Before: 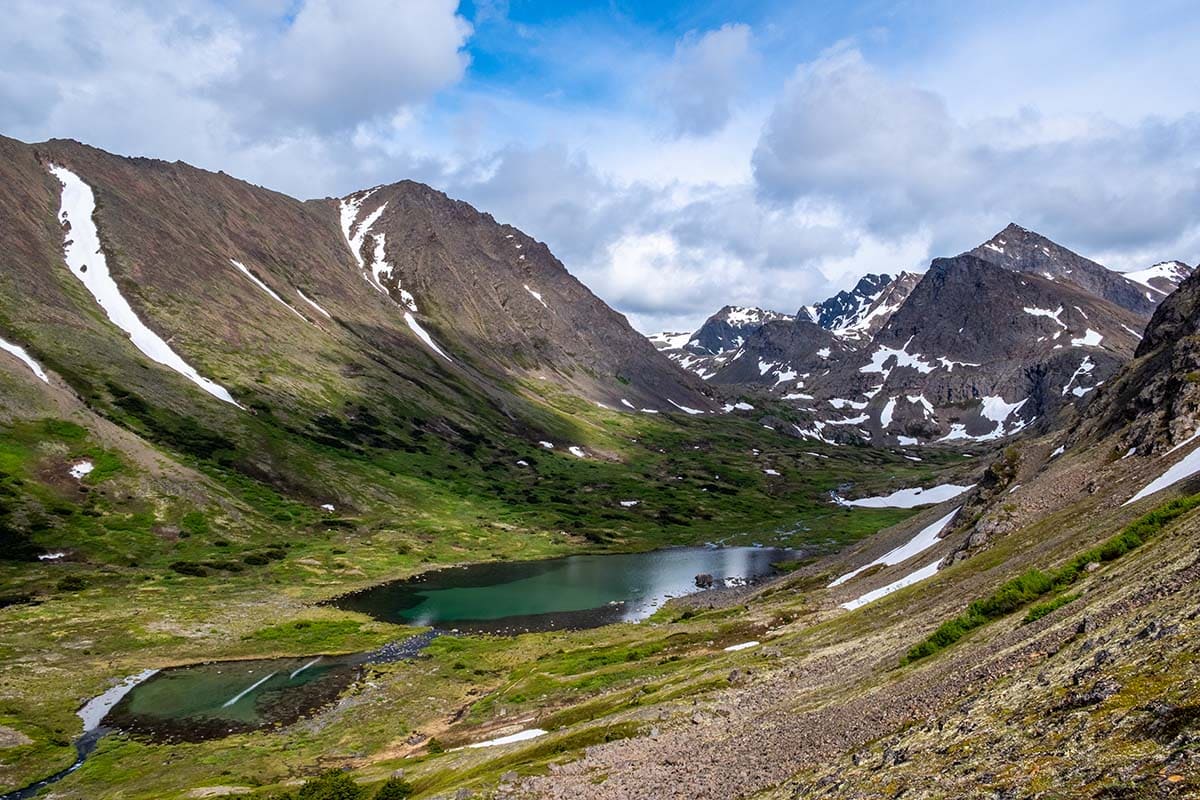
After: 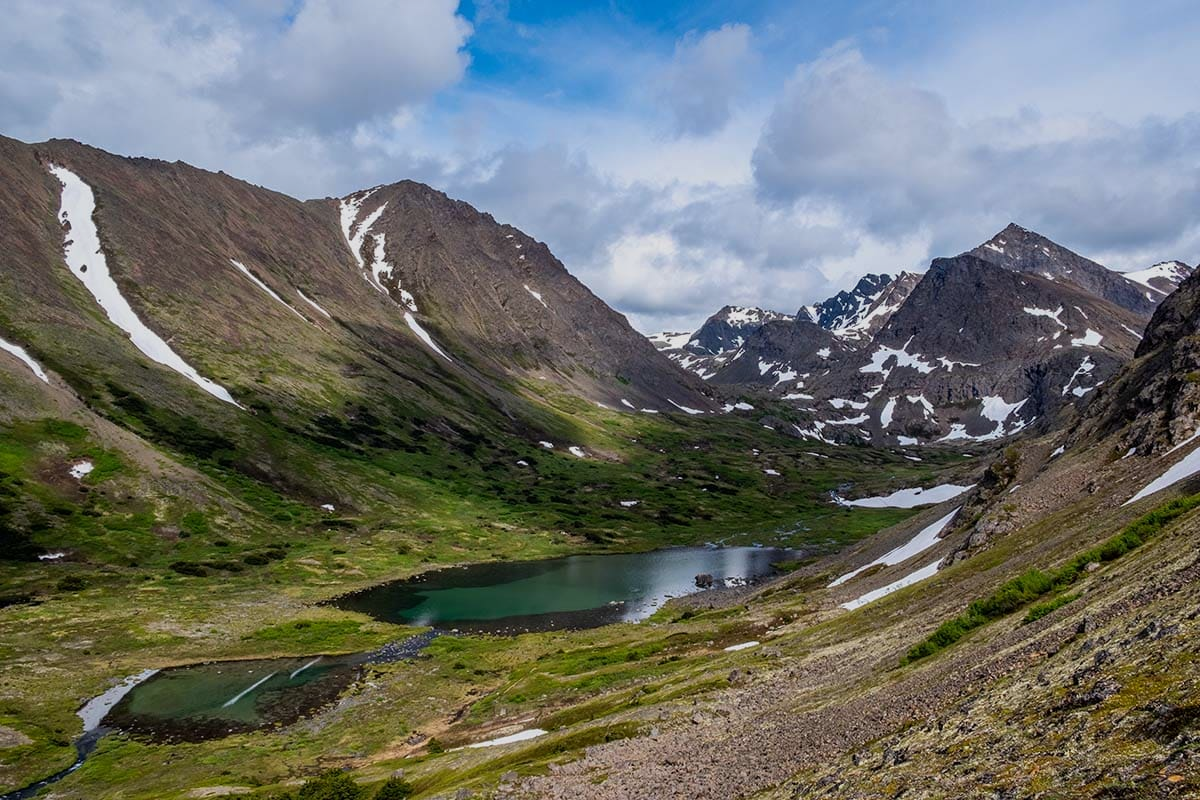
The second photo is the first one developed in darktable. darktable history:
exposure: exposure -0.413 EV, compensate exposure bias true, compensate highlight preservation false
